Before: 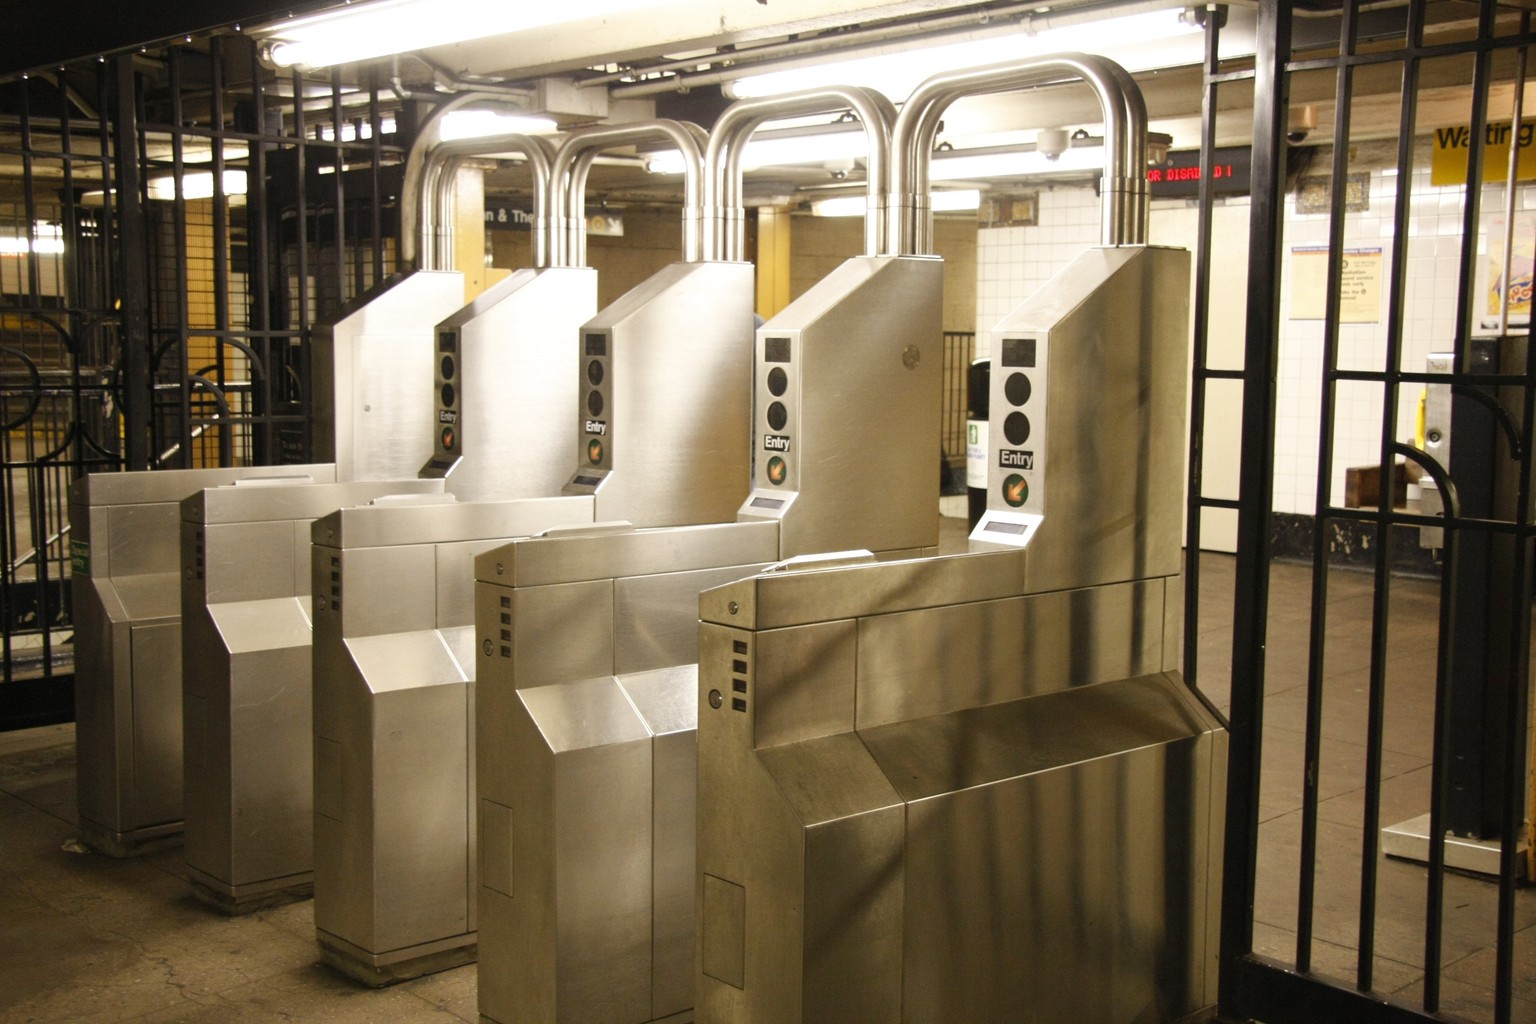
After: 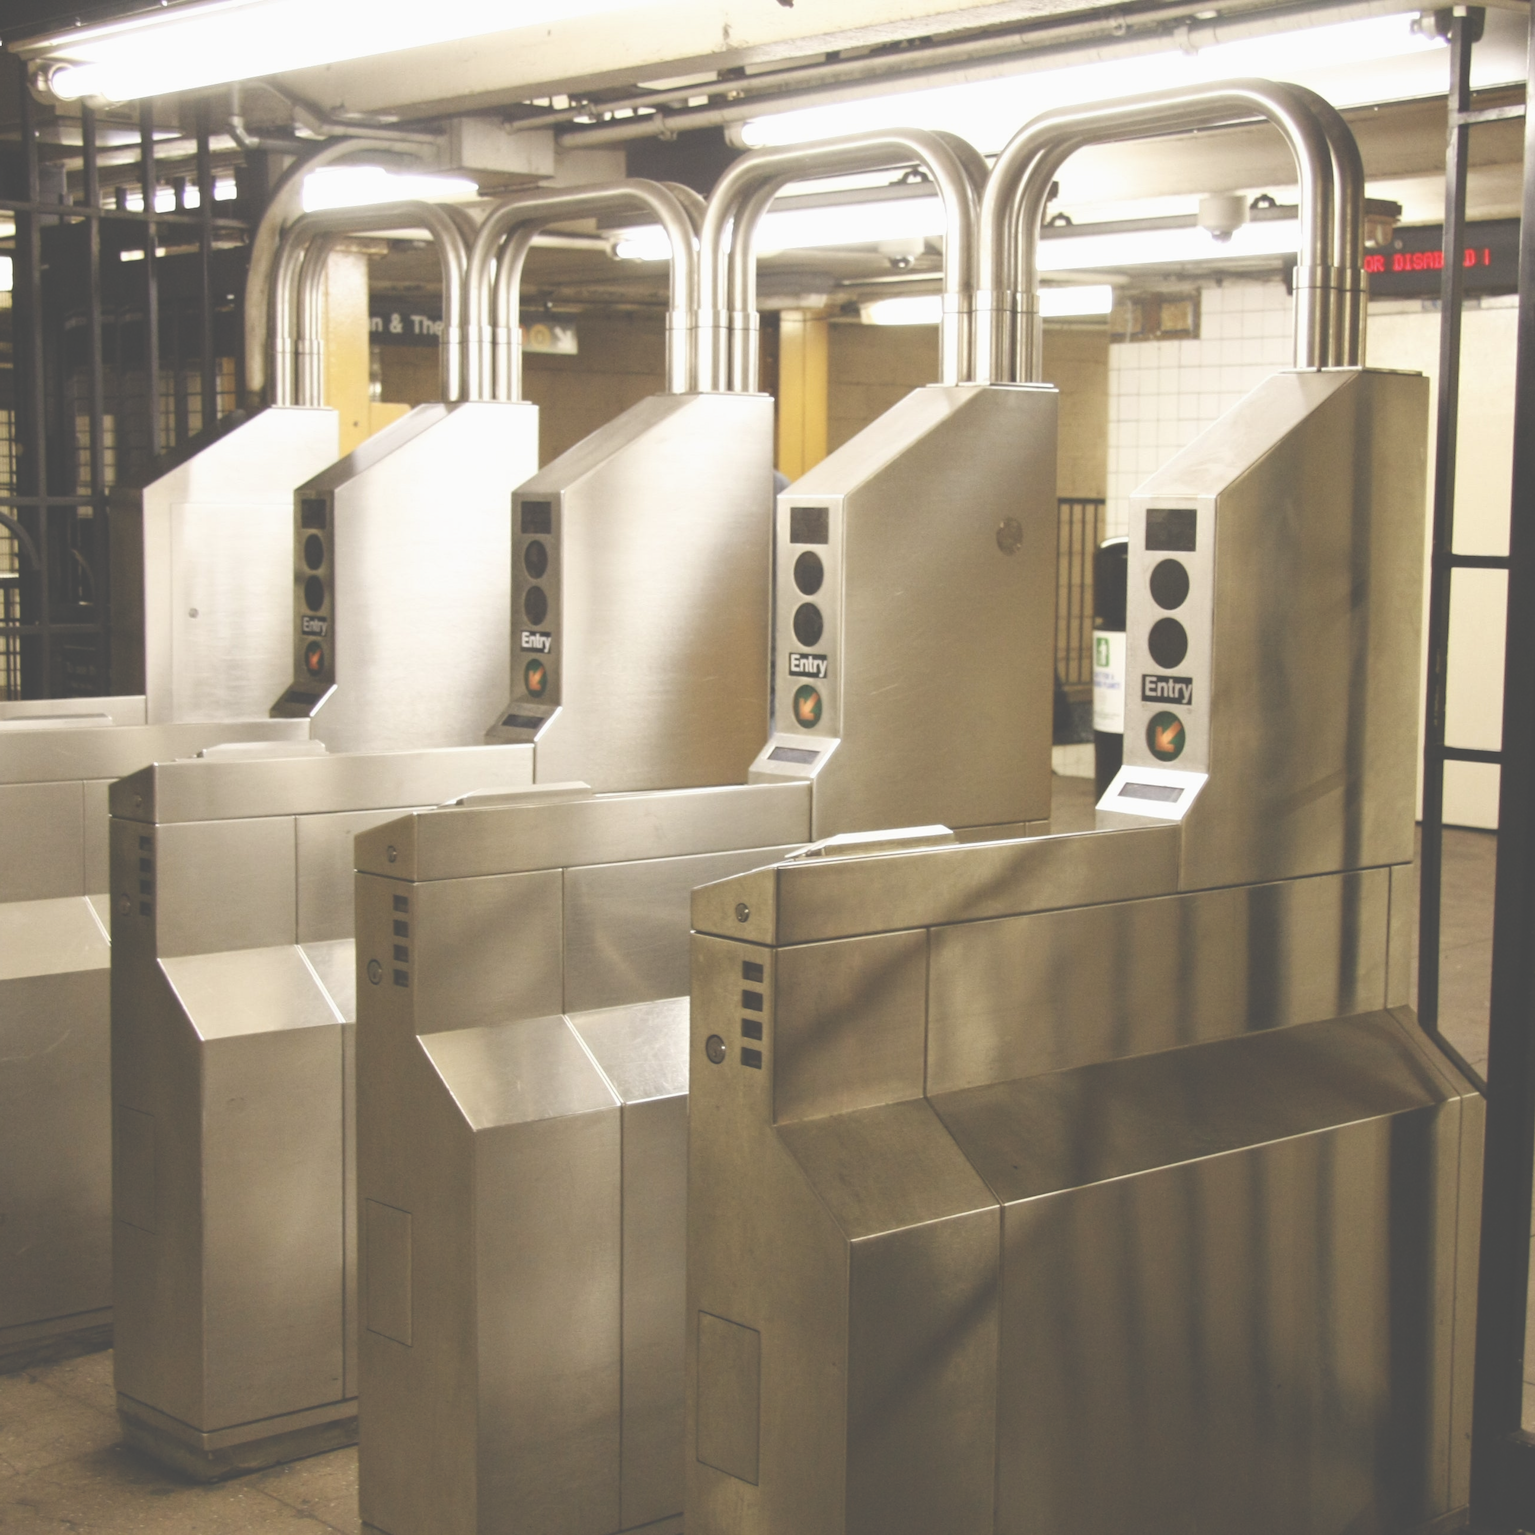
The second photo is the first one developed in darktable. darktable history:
crop and rotate: left 15.546%, right 17.787%
exposure: black level correction -0.062, exposure -0.05 EV, compensate highlight preservation false
